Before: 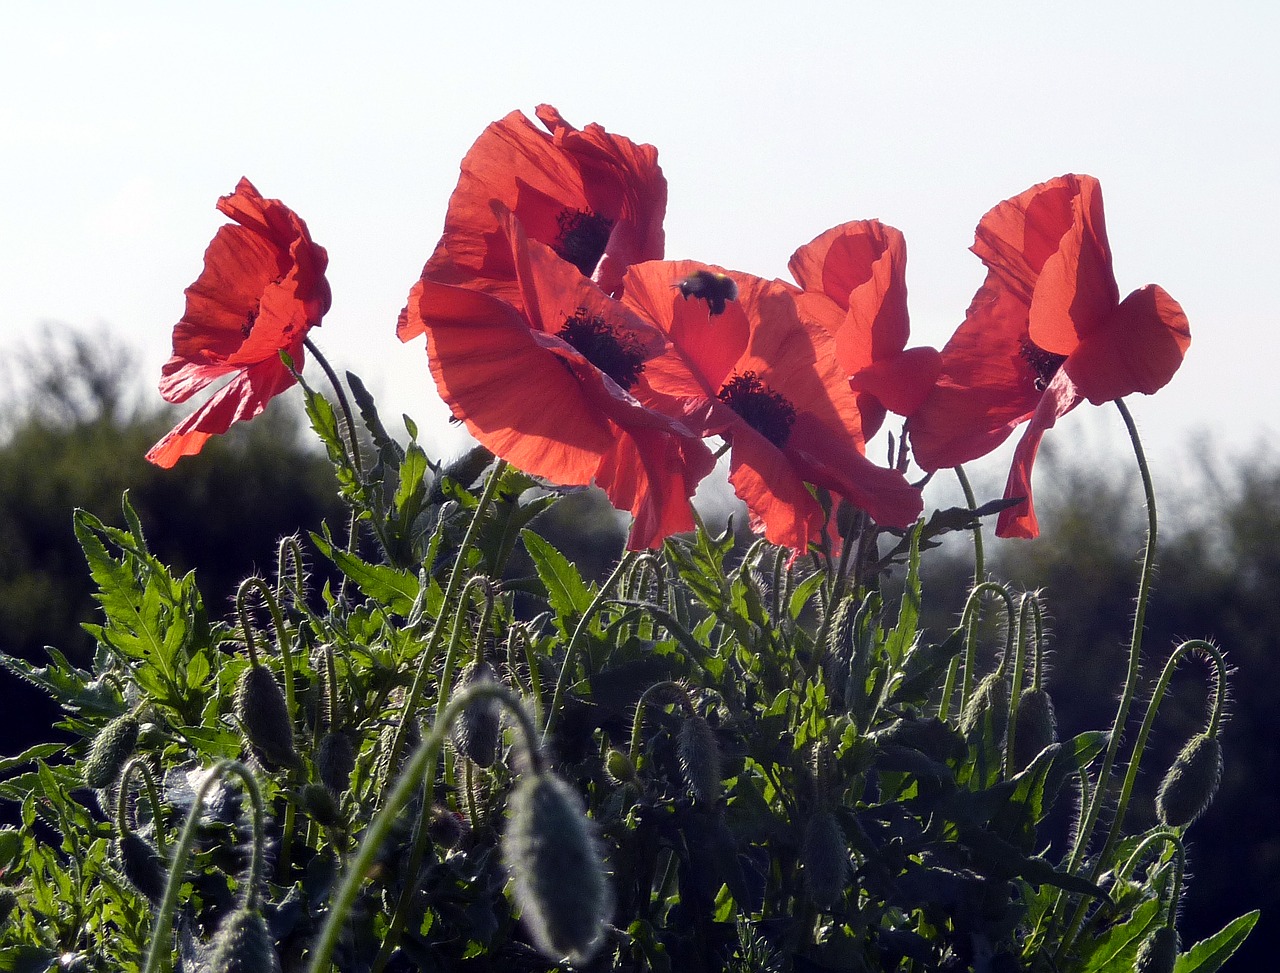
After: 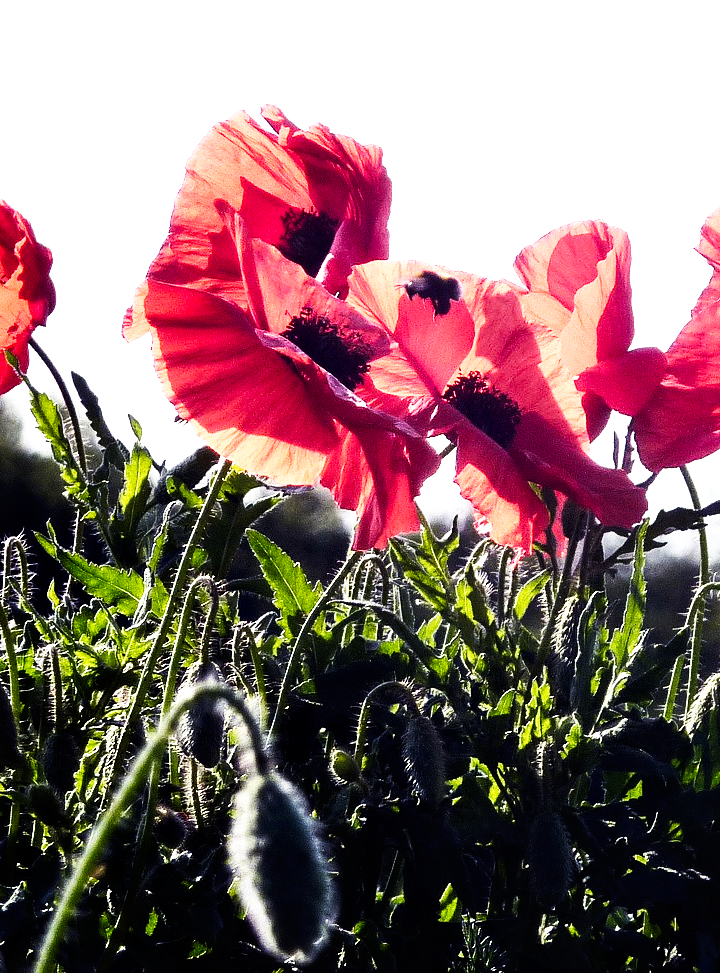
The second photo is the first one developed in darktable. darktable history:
local contrast: mode bilateral grid, contrast 20, coarseness 50, detail 120%, midtone range 0.2
tone equalizer: -8 EV -1.08 EV, -7 EV -1.01 EV, -6 EV -0.867 EV, -5 EV -0.578 EV, -3 EV 0.578 EV, -2 EV 0.867 EV, -1 EV 1.01 EV, +0 EV 1.08 EV, edges refinement/feathering 500, mask exposure compensation -1.57 EV, preserve details no
base curve: curves: ch0 [(0, 0) (0.007, 0.004) (0.027, 0.03) (0.046, 0.07) (0.207, 0.54) (0.442, 0.872) (0.673, 0.972) (1, 1)], preserve colors none
crop: left 21.496%, right 22.254%
